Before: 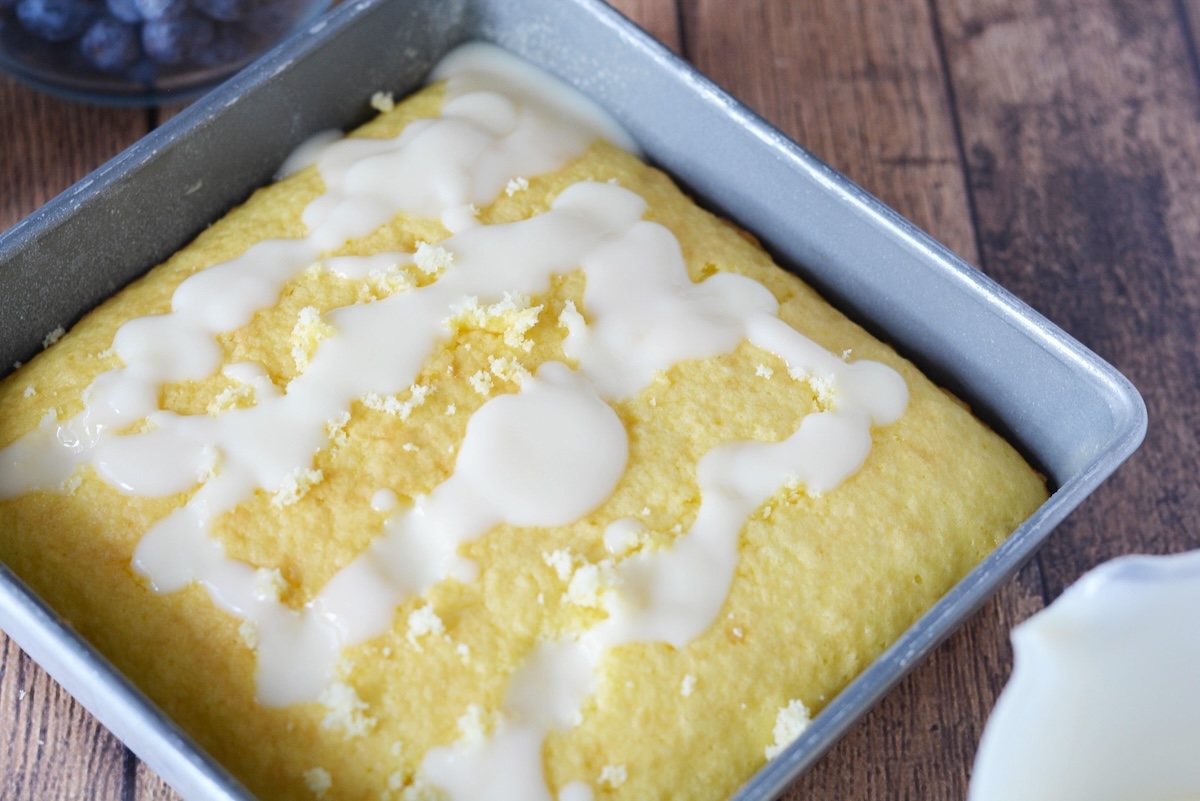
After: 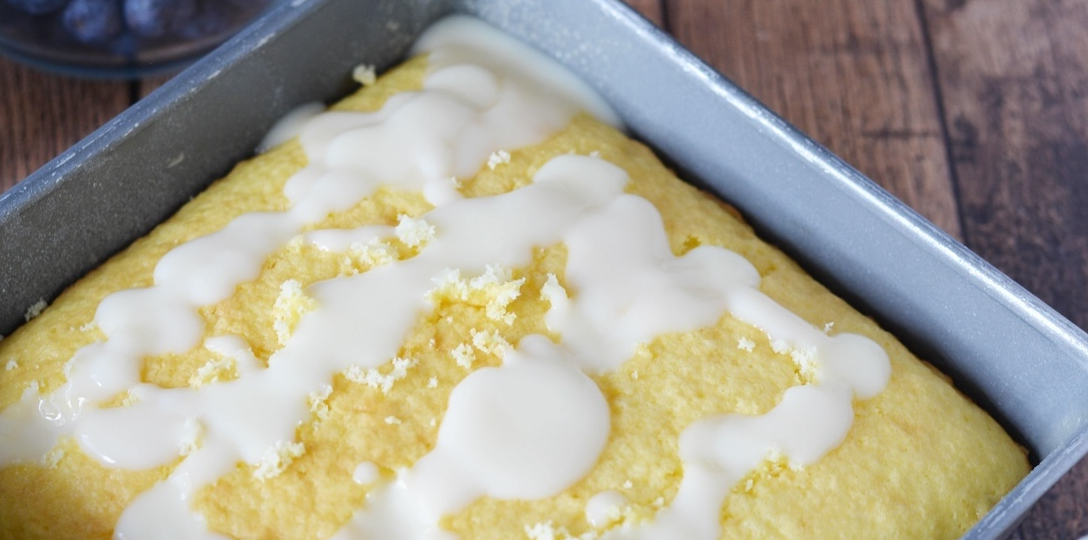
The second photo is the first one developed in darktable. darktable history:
crop: left 1.509%, top 3.452%, right 7.696%, bottom 28.452%
